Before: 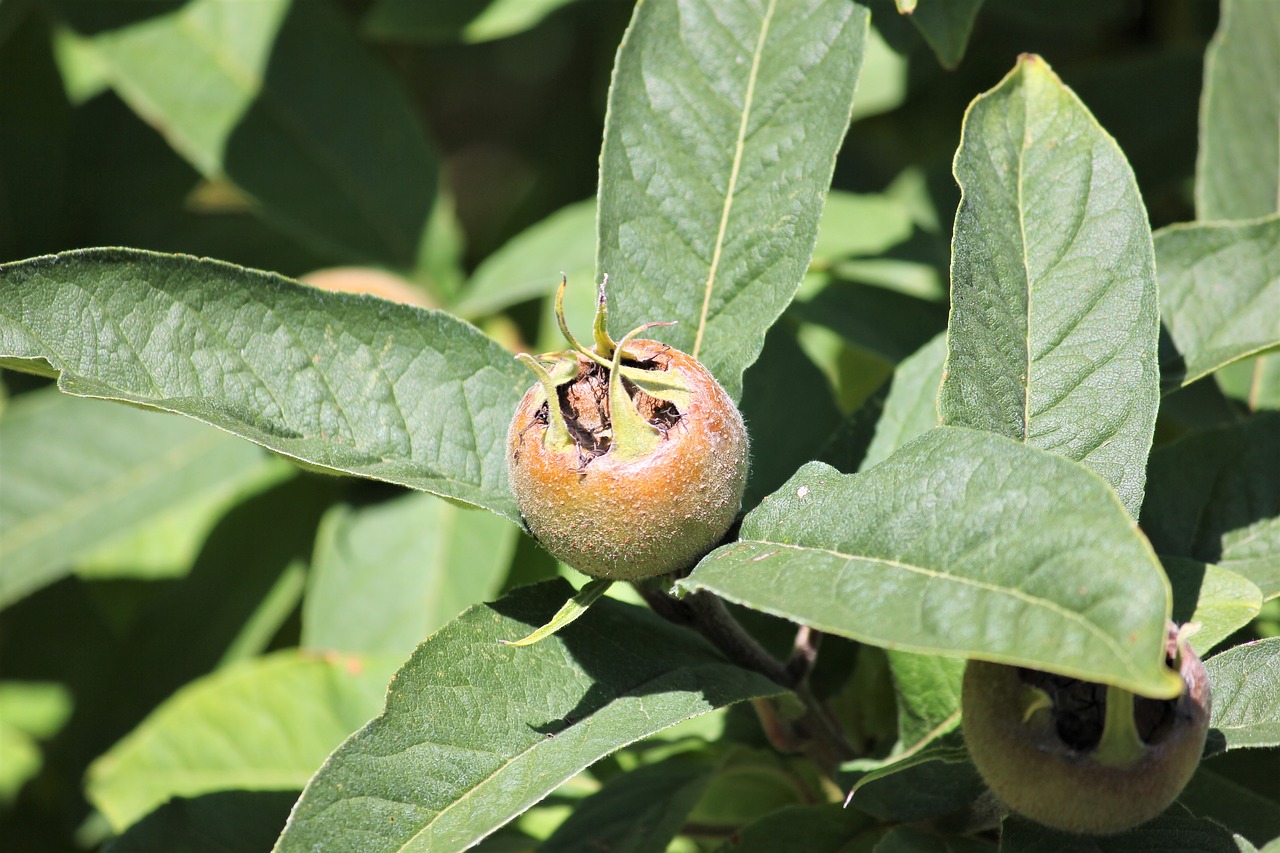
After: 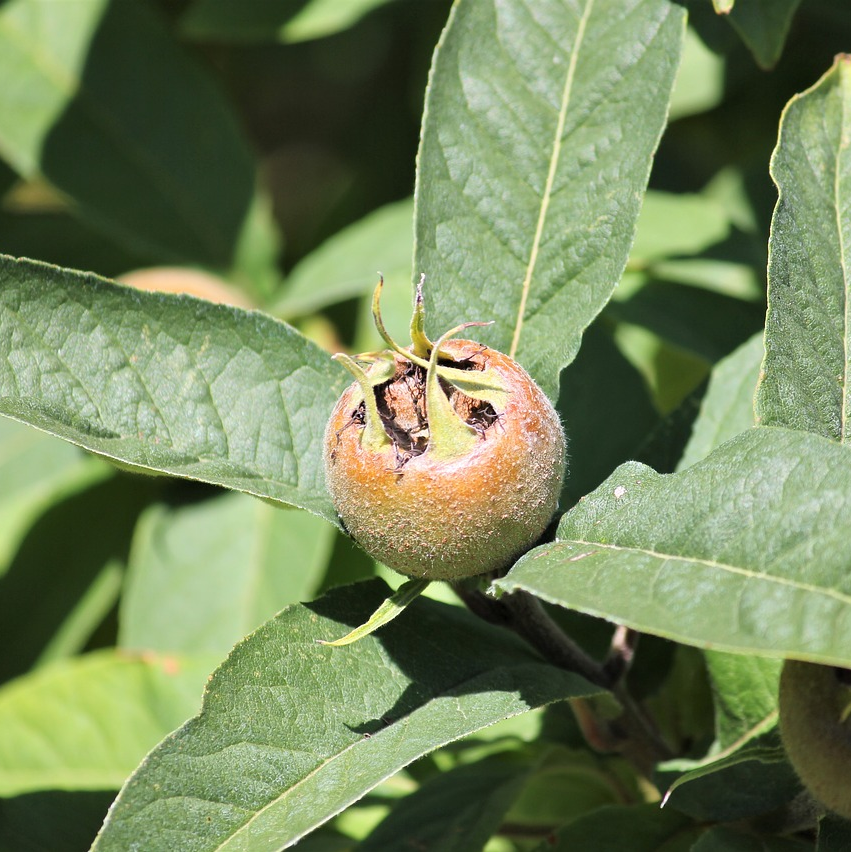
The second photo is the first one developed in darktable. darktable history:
crop and rotate: left 14.301%, right 19.211%
